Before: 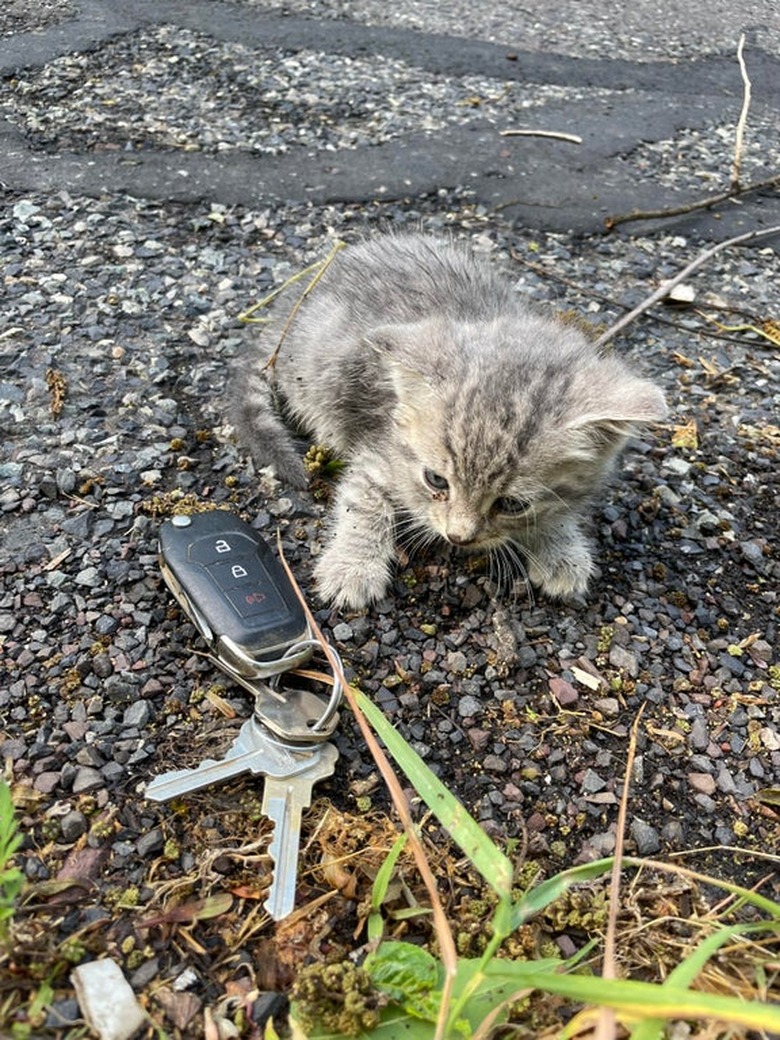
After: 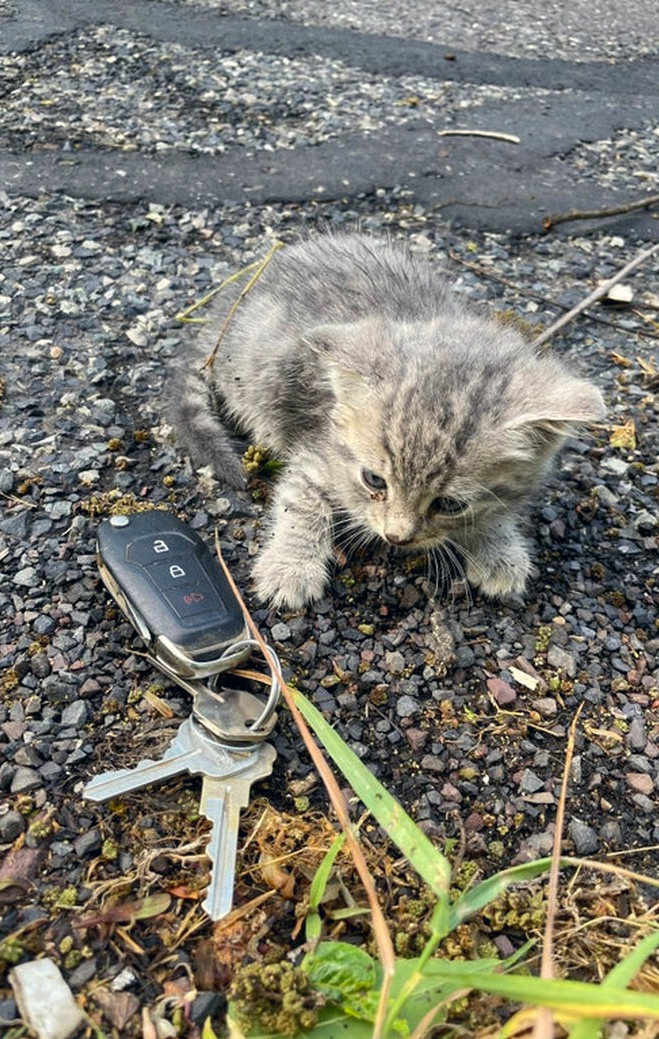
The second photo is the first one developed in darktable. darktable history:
color zones: curves: ch1 [(0, 0.523) (0.143, 0.545) (0.286, 0.52) (0.429, 0.506) (0.571, 0.503) (0.714, 0.503) (0.857, 0.508) (1, 0.523)]
color correction: highlights a* 0.281, highlights b* 2.66, shadows a* -1.2, shadows b* -4.13
crop: left 8.042%, right 7.45%
